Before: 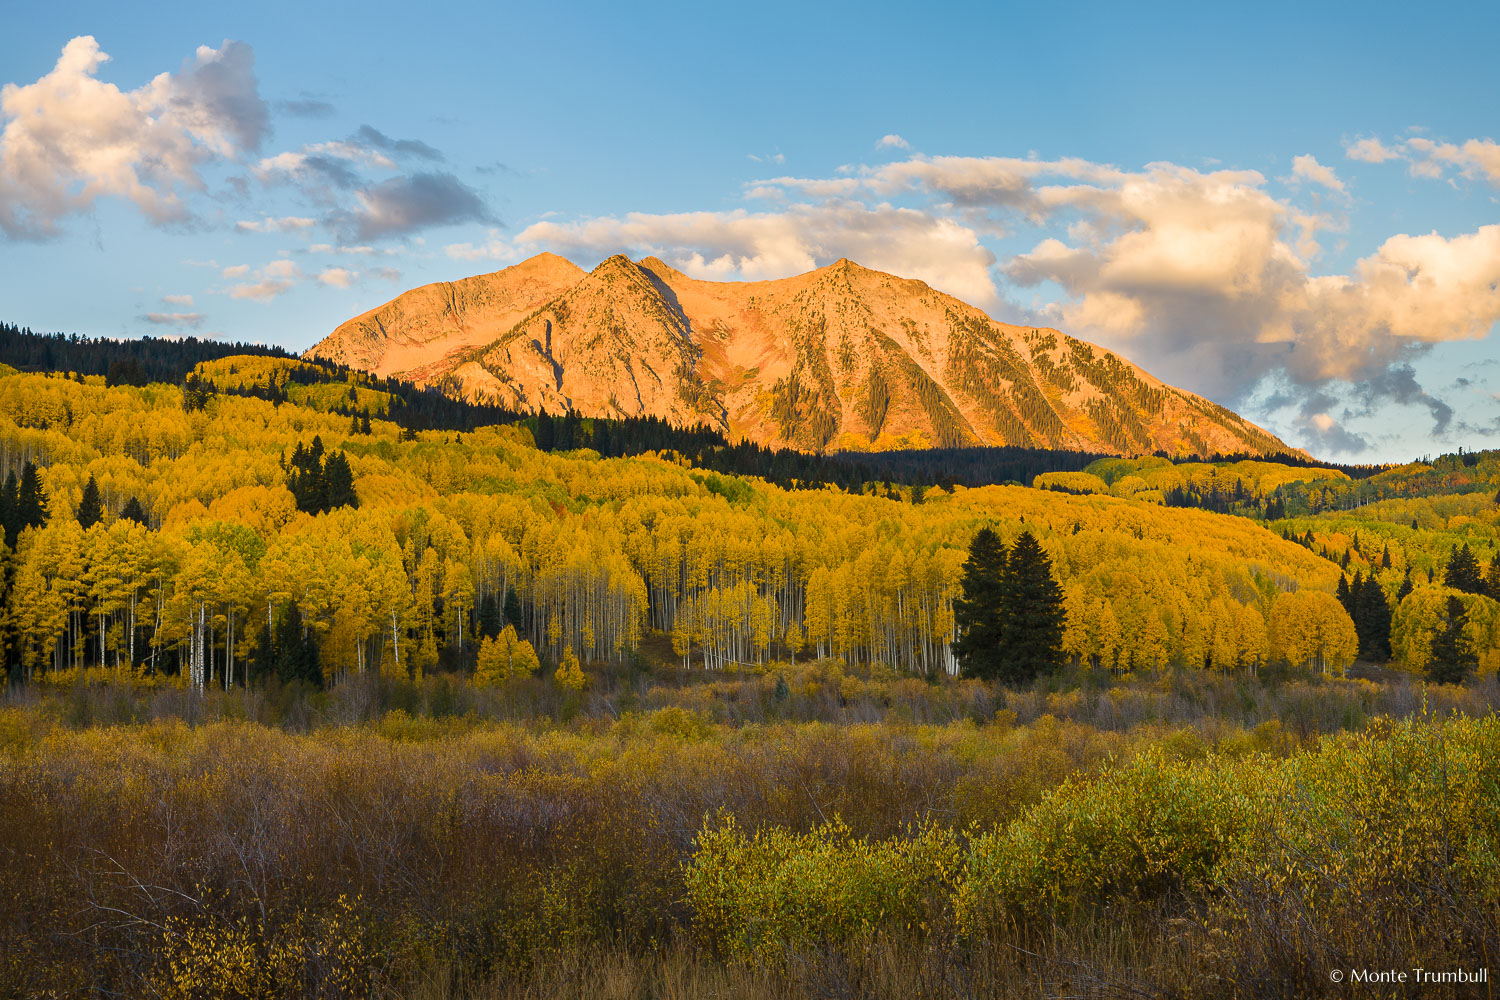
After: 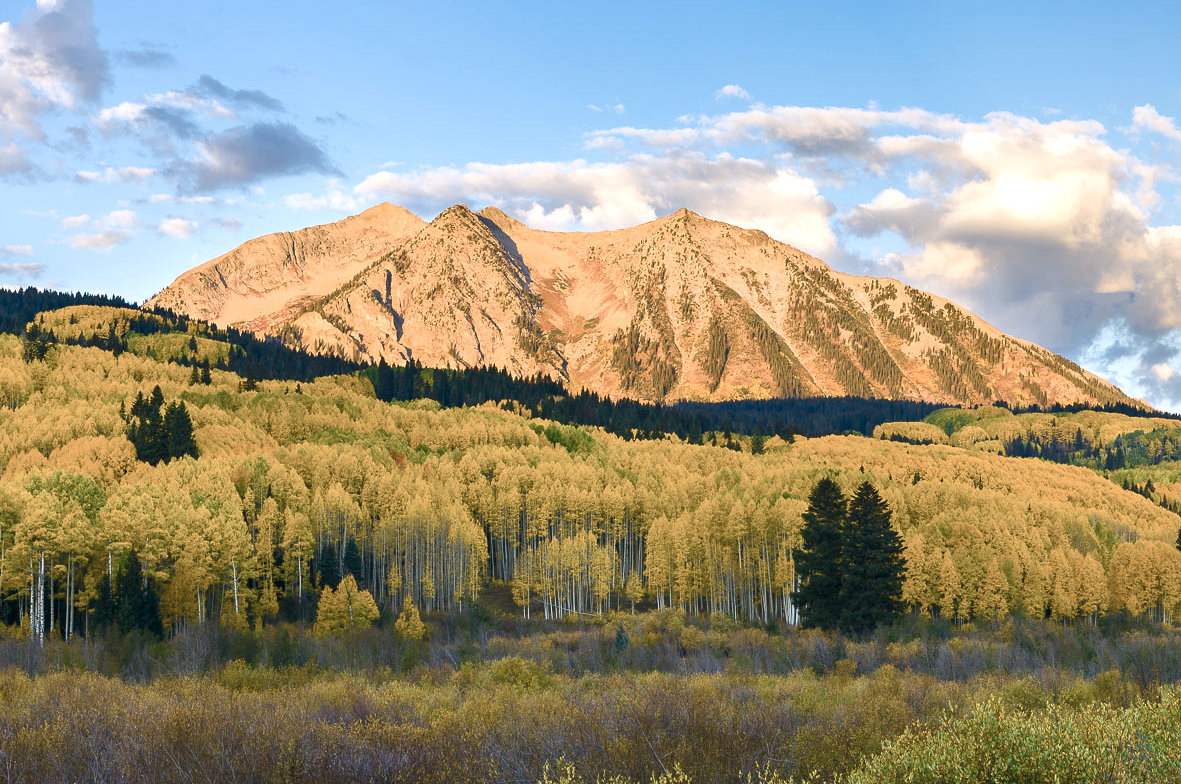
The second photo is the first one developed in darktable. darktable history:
crop and rotate: left 10.714%, top 5.089%, right 10.503%, bottom 16.484%
color balance rgb: power › chroma 0.48%, power › hue 215.23°, perceptual saturation grading › global saturation -10.692%, perceptual saturation grading › highlights -26.232%, perceptual saturation grading › shadows 21.397%, perceptual brilliance grading › global brilliance 11.382%, global vibrance 23.701%
color correction: highlights a* 2.76, highlights b* 5.01, shadows a* -2.22, shadows b* -4.86, saturation 0.822
color calibration: illuminant as shot in camera, x 0.378, y 0.381, temperature 4104.11 K
